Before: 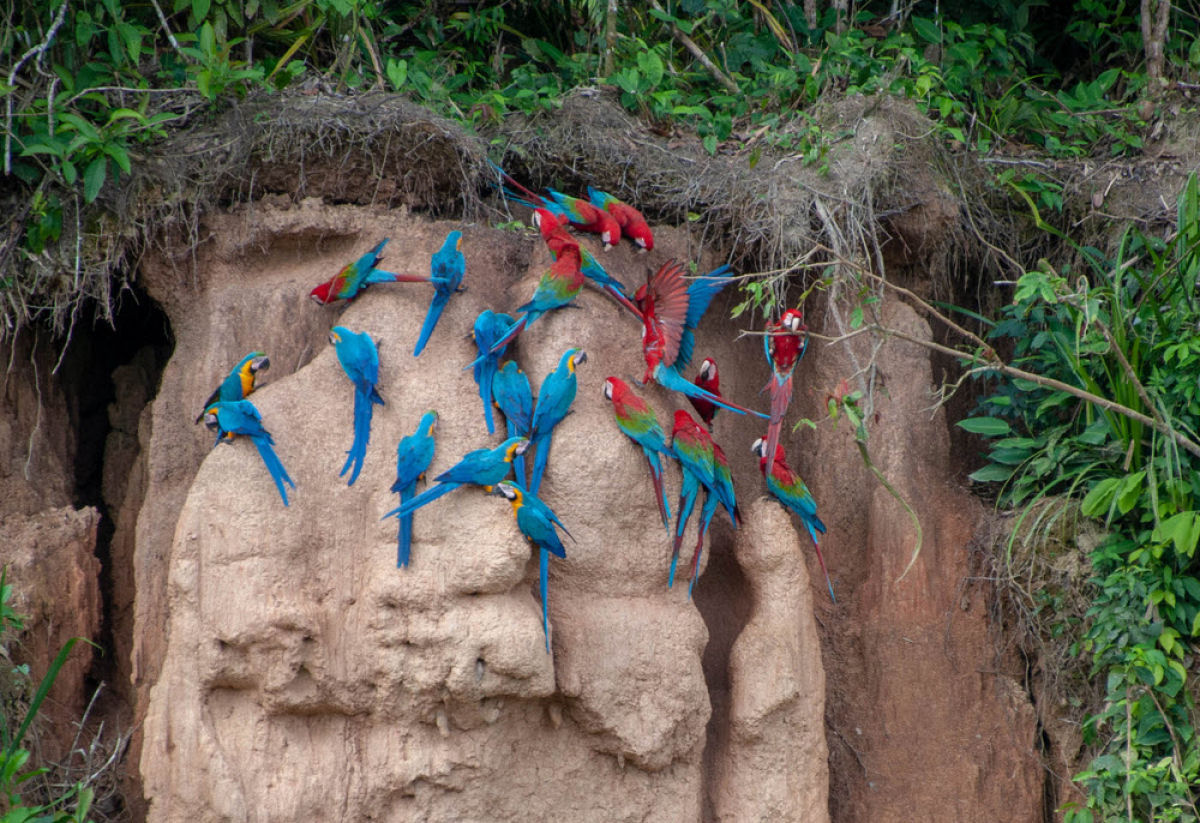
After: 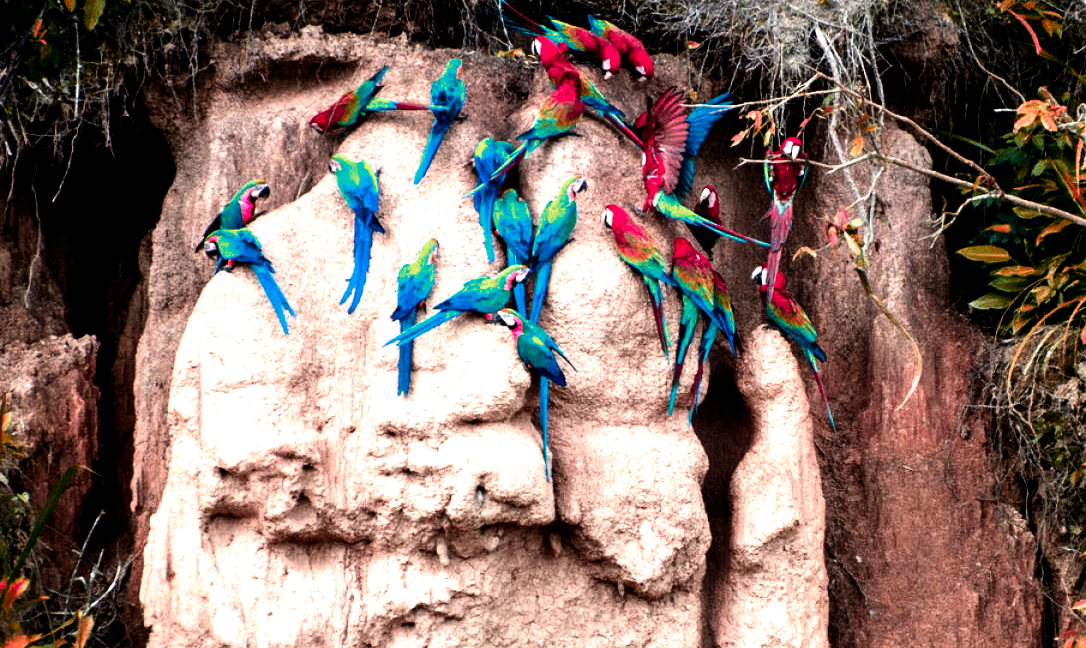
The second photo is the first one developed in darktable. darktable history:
color zones: curves: ch2 [(0, 0.488) (0.143, 0.417) (0.286, 0.212) (0.429, 0.179) (0.571, 0.154) (0.714, 0.415) (0.857, 0.495) (1, 0.488)]
filmic rgb: black relative exposure -8.2 EV, white relative exposure 2.2 EV, threshold 3 EV, hardness 7.11, latitude 85.74%, contrast 1.696, highlights saturation mix -4%, shadows ↔ highlights balance -2.69%, preserve chrominance no, color science v5 (2021), contrast in shadows safe, contrast in highlights safe, enable highlight reconstruction true
tone equalizer: -8 EV -0.75 EV, -7 EV -0.7 EV, -6 EV -0.6 EV, -5 EV -0.4 EV, -3 EV 0.4 EV, -2 EV 0.6 EV, -1 EV 0.7 EV, +0 EV 0.75 EV, edges refinement/feathering 500, mask exposure compensation -1.57 EV, preserve details no
crop: top 20.916%, right 9.437%, bottom 0.316%
